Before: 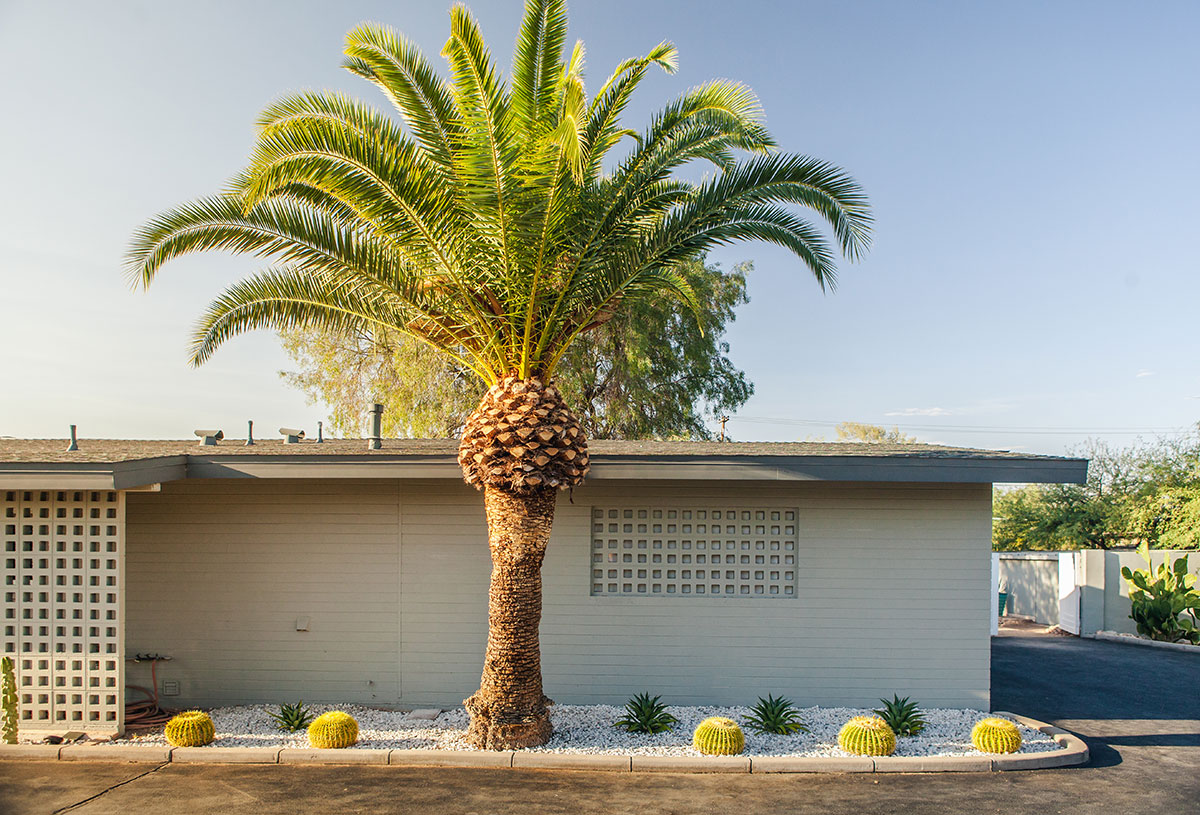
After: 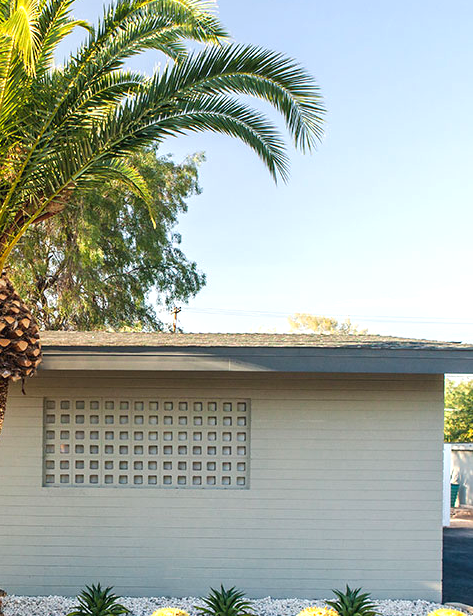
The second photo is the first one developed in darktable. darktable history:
exposure: exposure 0.6 EV, compensate highlight preservation false
crop: left 45.721%, top 13.393%, right 14.118%, bottom 10.01%
